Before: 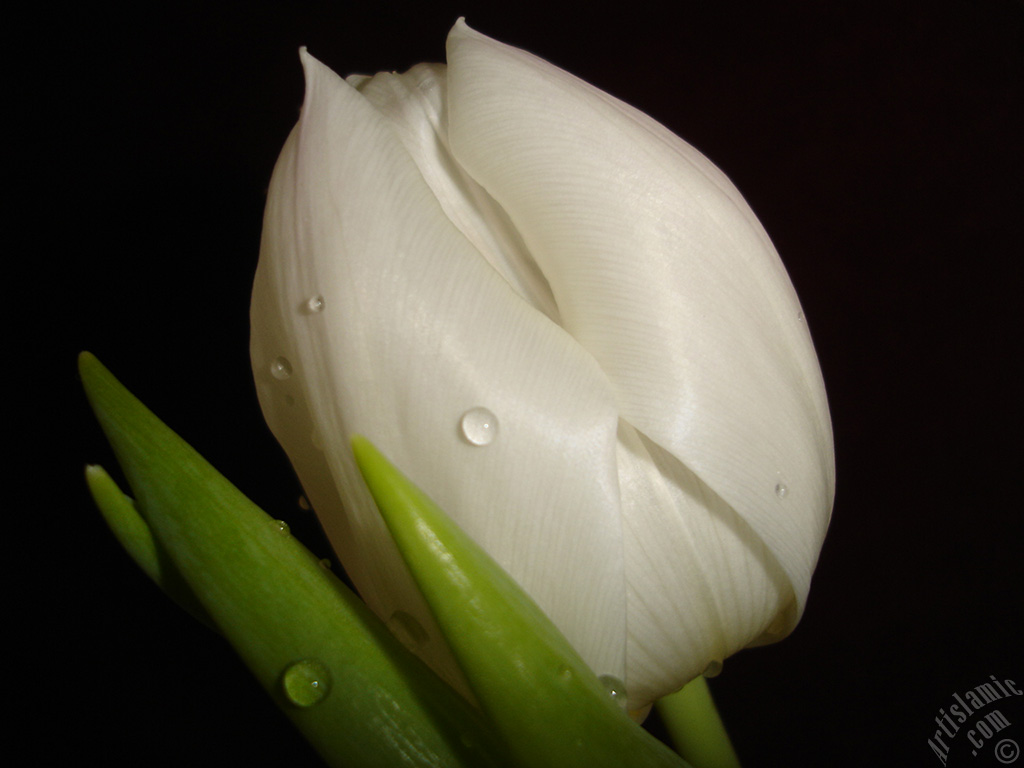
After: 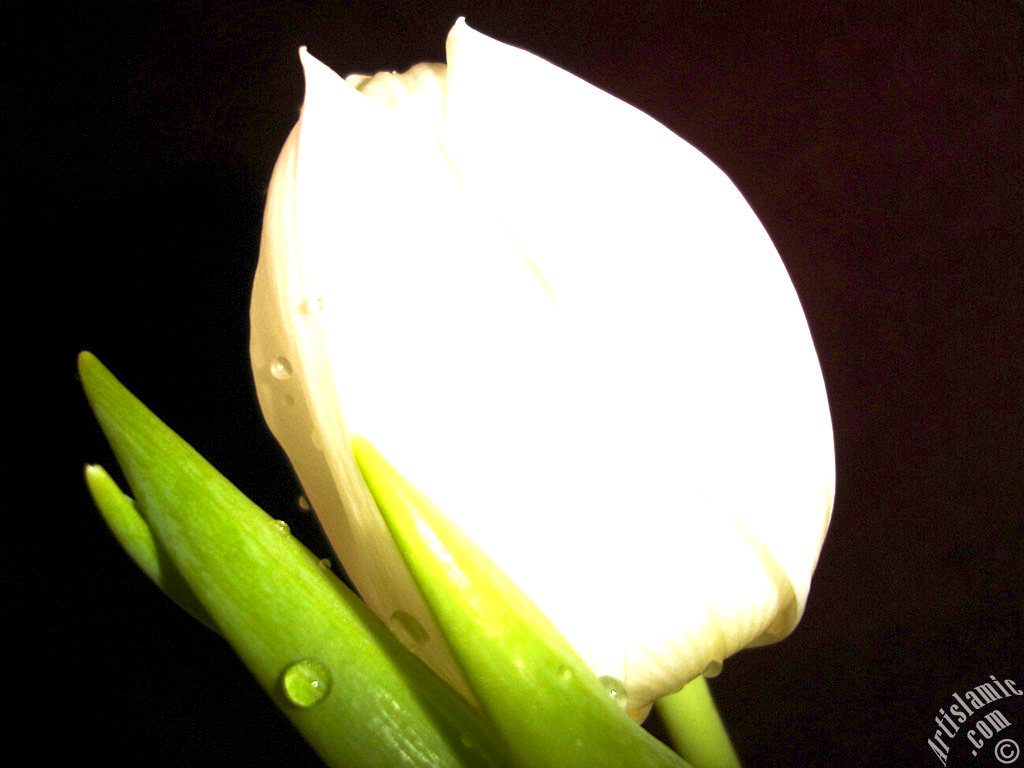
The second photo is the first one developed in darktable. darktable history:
exposure: black level correction 0.001, exposure 2.69 EV, compensate highlight preservation false
velvia: on, module defaults
